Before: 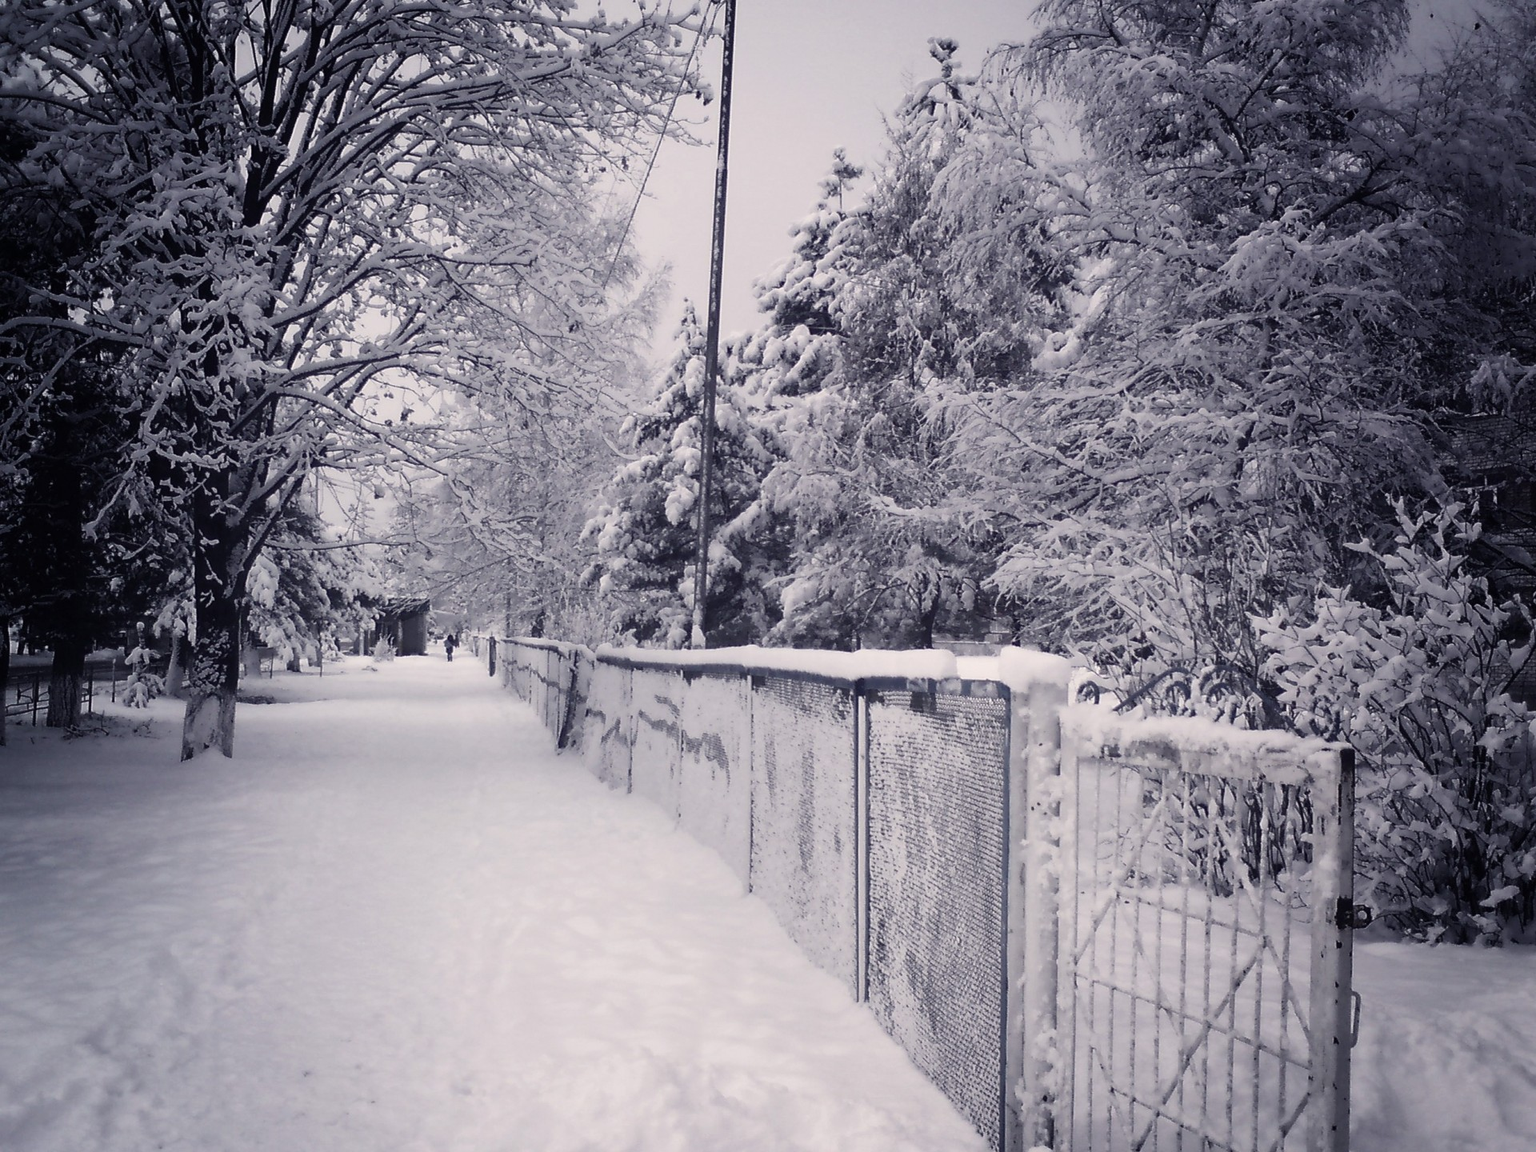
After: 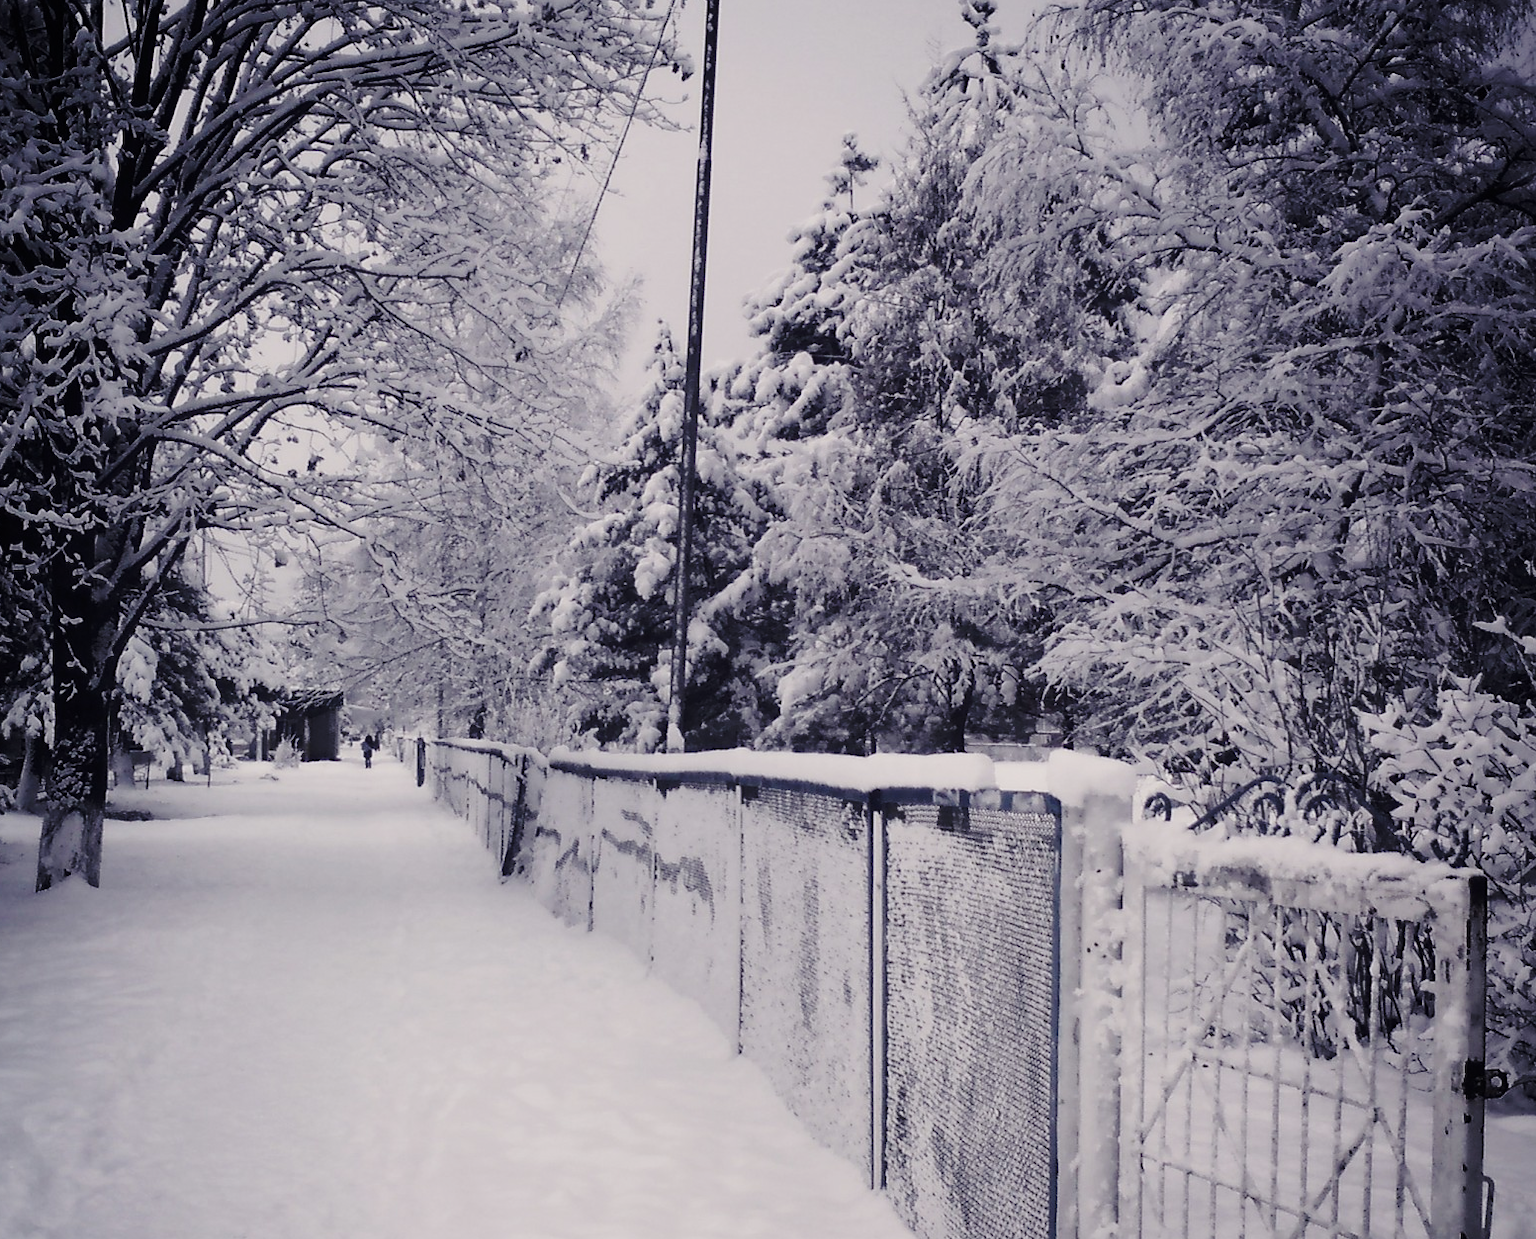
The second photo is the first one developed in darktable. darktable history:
exposure: exposure -0.987 EV, compensate highlight preservation false
base curve: curves: ch0 [(0, 0) (0.036, 0.037) (0.121, 0.228) (0.46, 0.76) (0.859, 0.983) (1, 1)], preserve colors none
crop: left 9.906%, top 3.5%, right 9.163%, bottom 9.485%
